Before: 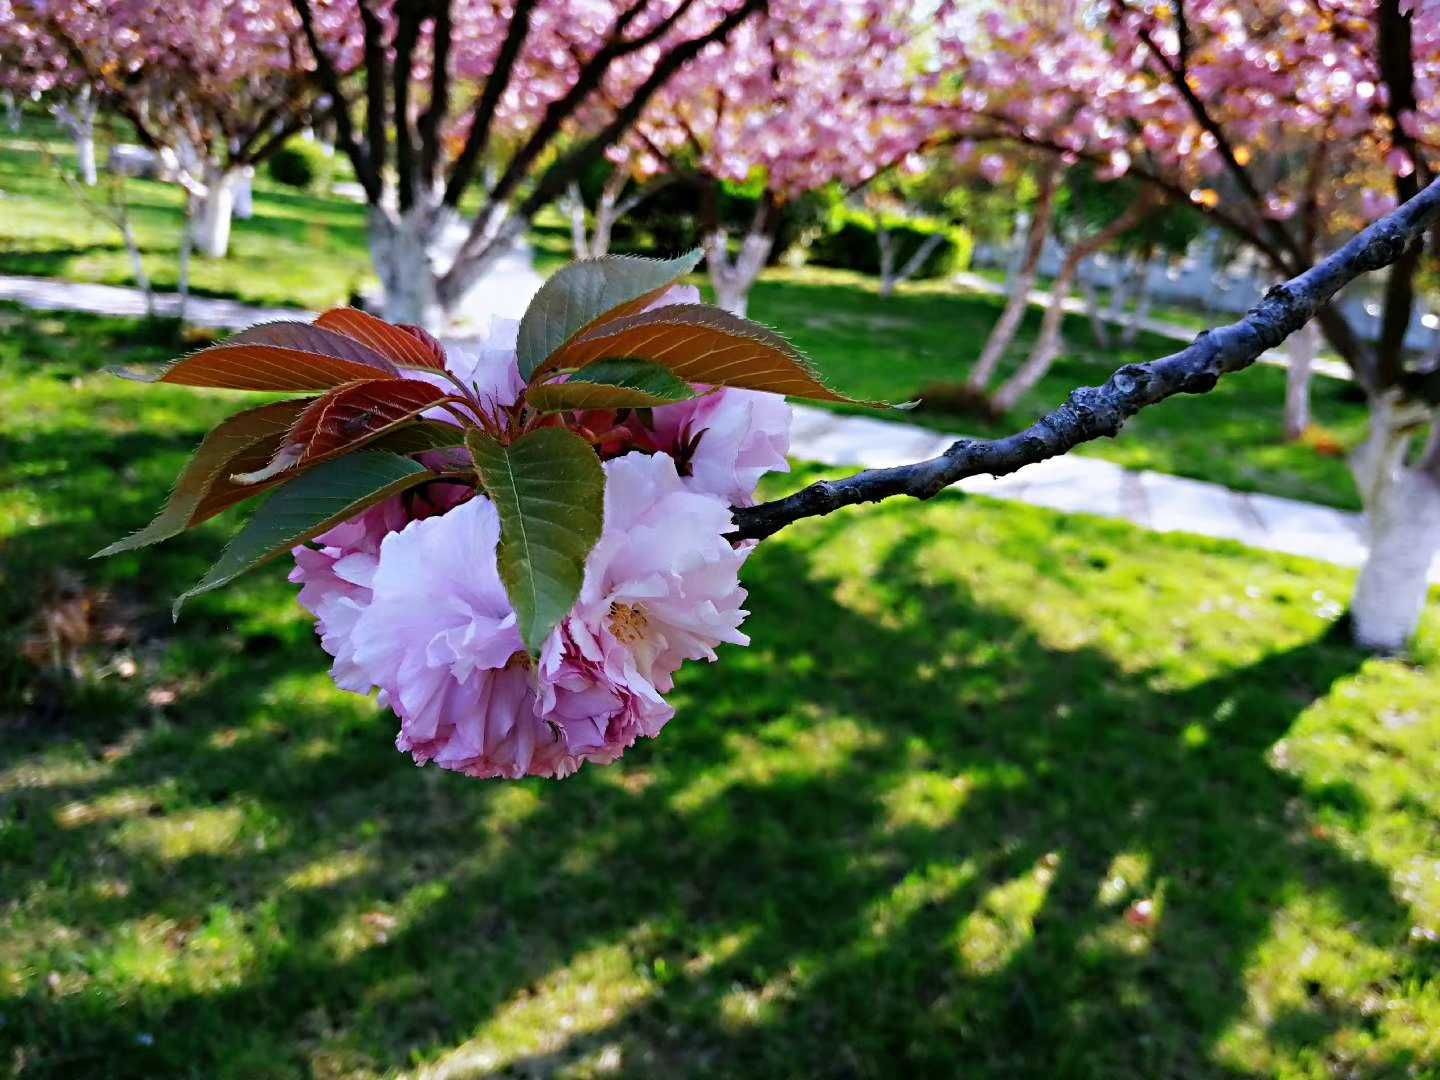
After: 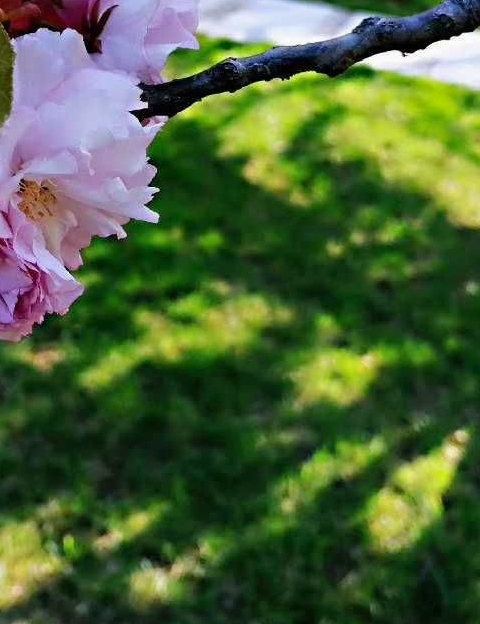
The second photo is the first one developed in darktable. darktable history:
crop: left 41.056%, top 39.213%, right 25.609%, bottom 2.955%
shadows and highlights: shadows 43.53, white point adjustment -1.44, soften with gaussian
